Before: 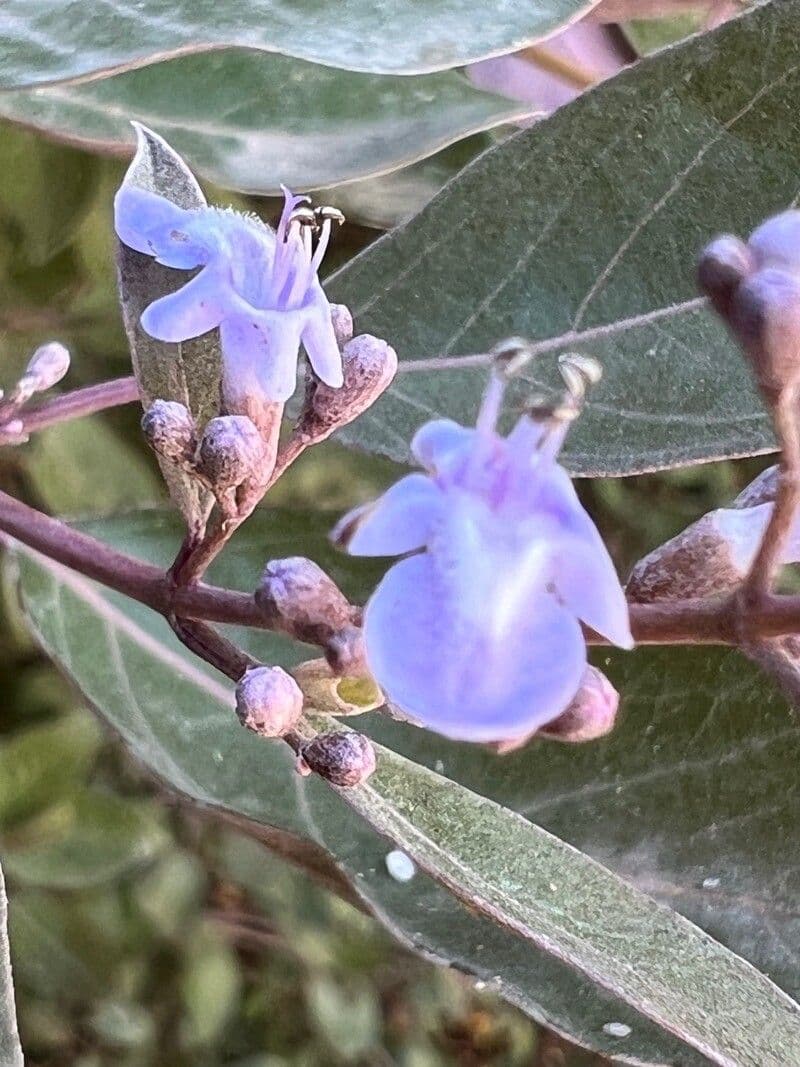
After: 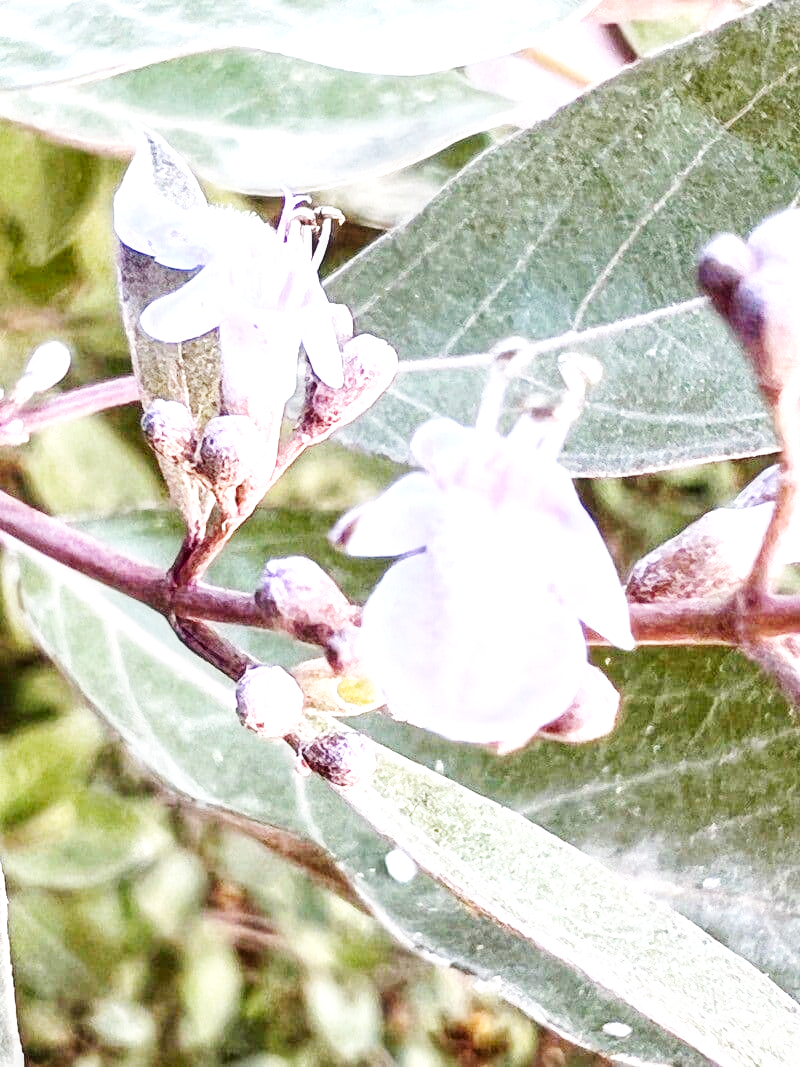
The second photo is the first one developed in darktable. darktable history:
local contrast: on, module defaults
contrast equalizer: y [[0.5 ×4, 0.483, 0.43], [0.5 ×6], [0.5 ×6], [0 ×6], [0 ×6]]
base curve: curves: ch0 [(0, 0.003) (0.001, 0.002) (0.006, 0.004) (0.02, 0.022) (0.048, 0.086) (0.094, 0.234) (0.162, 0.431) (0.258, 0.629) (0.385, 0.8) (0.548, 0.918) (0.751, 0.988) (1, 1)], preserve colors none
exposure: exposure 0.635 EV, compensate exposure bias true, compensate highlight preservation false
